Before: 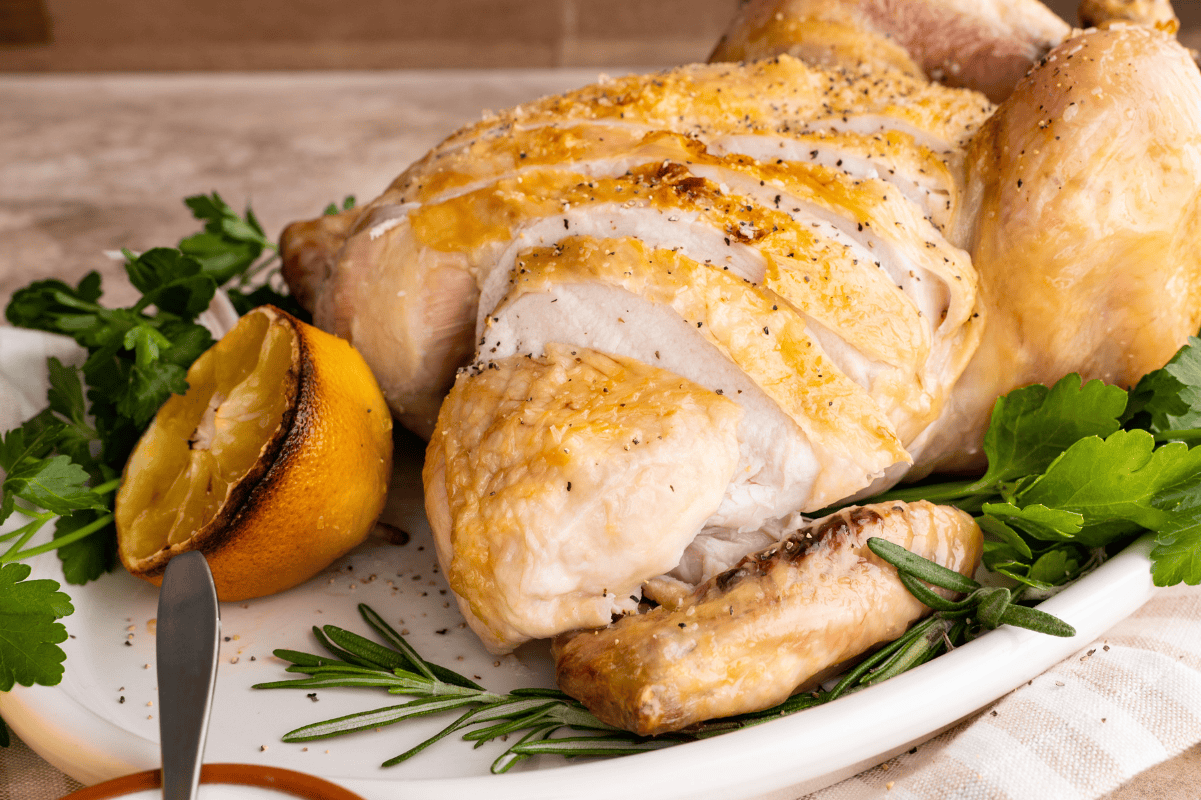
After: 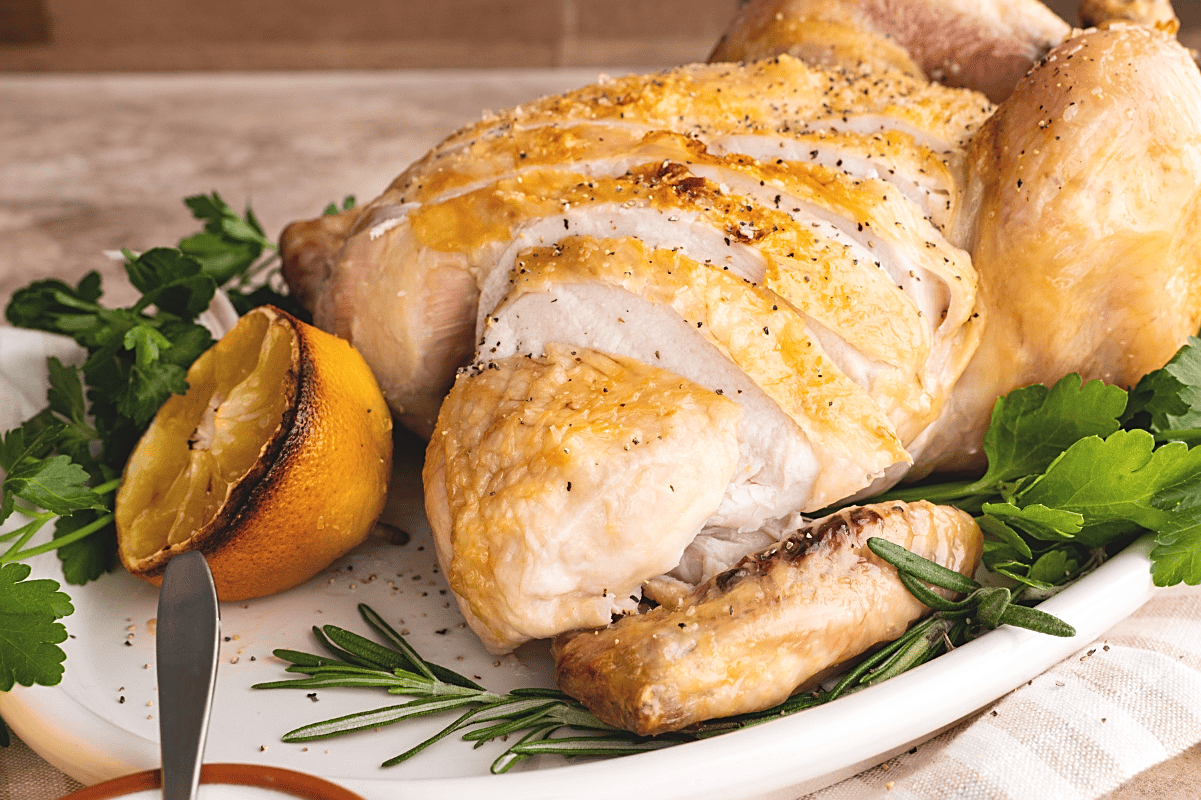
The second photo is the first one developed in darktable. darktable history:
sharpen: on, module defaults
exposure: black level correction -0.009, exposure 0.067 EV, compensate highlight preservation false
